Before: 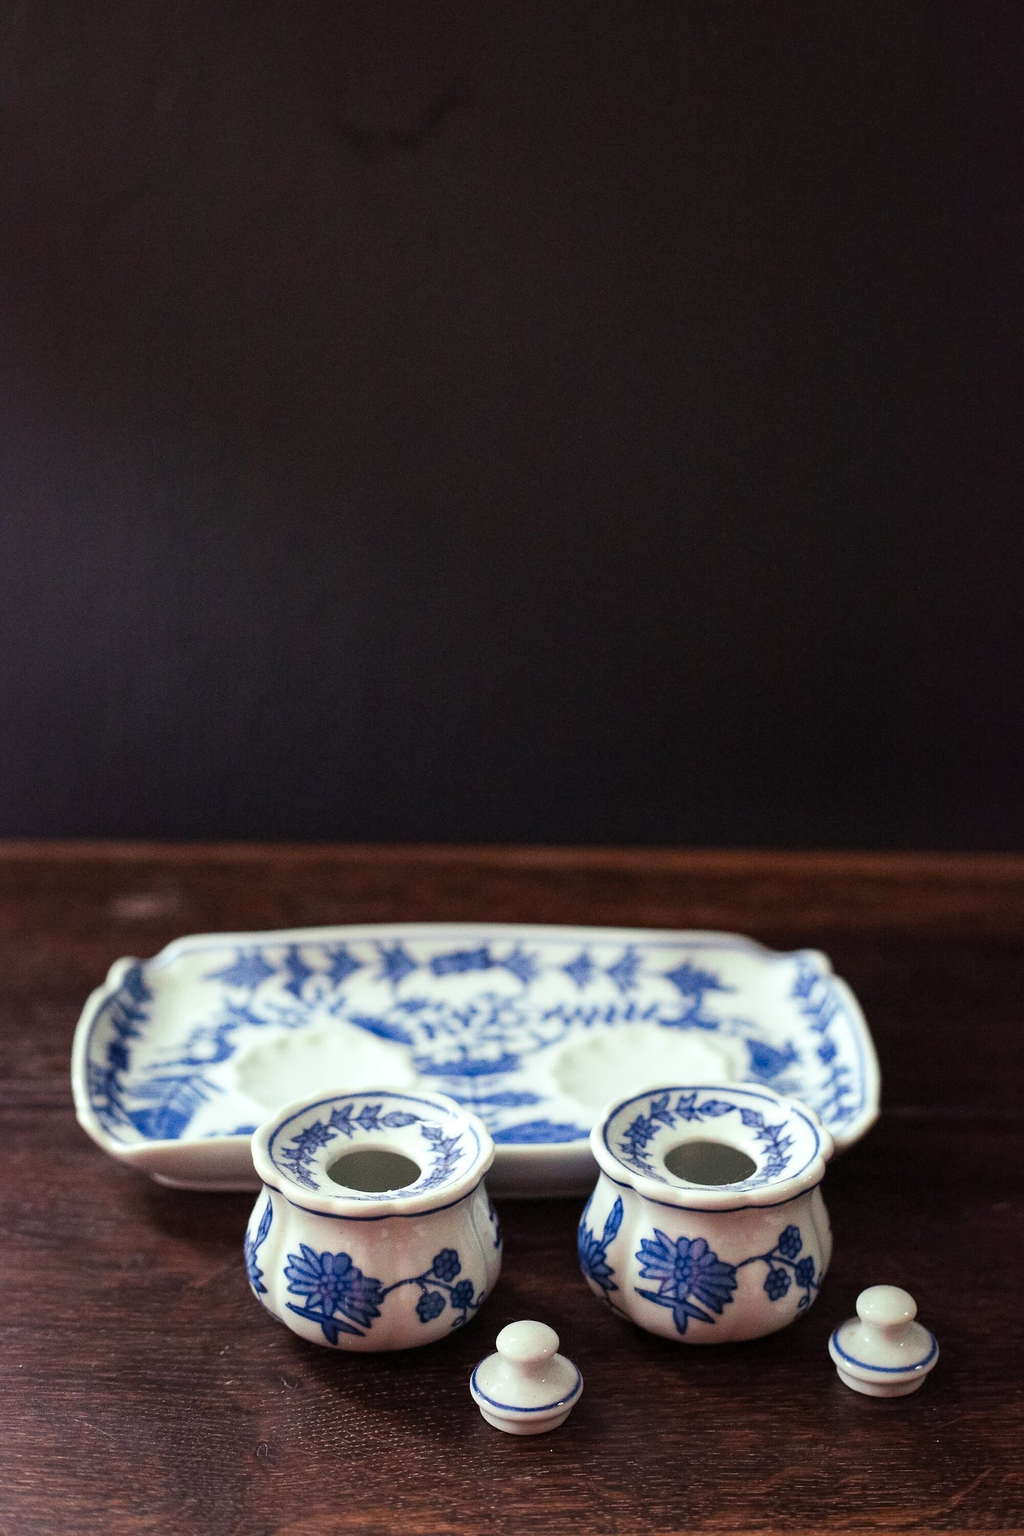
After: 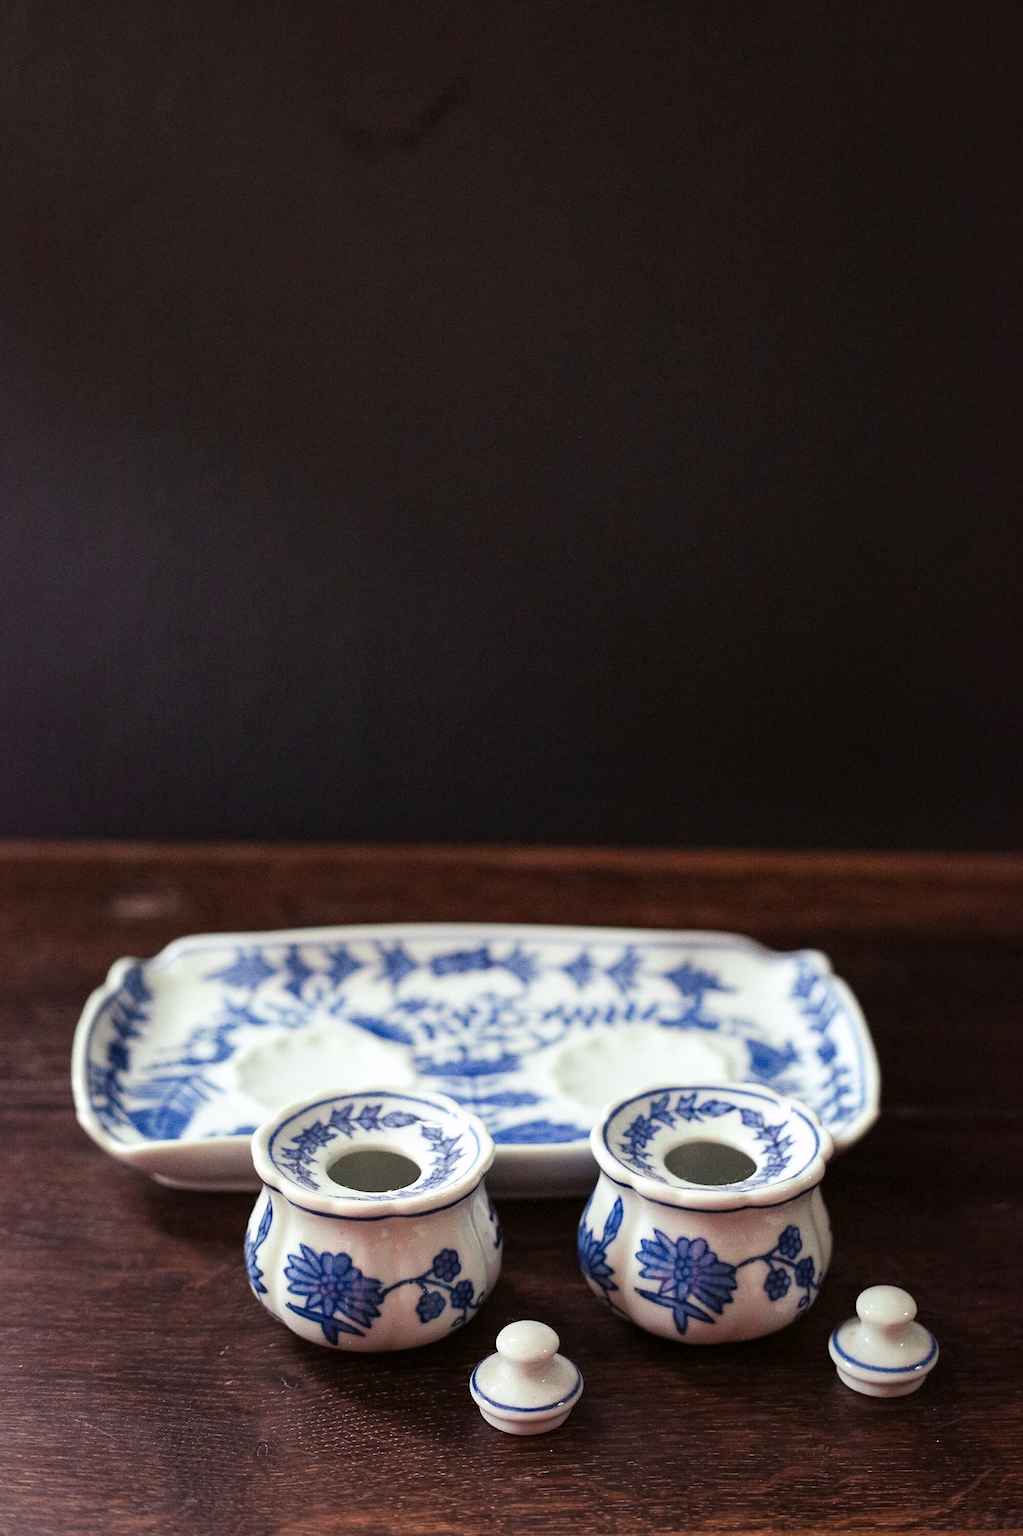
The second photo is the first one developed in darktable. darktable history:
color correction: highlights a* 2.94, highlights b* -1.12, shadows a* -0.078, shadows b* 1.88, saturation 0.98
